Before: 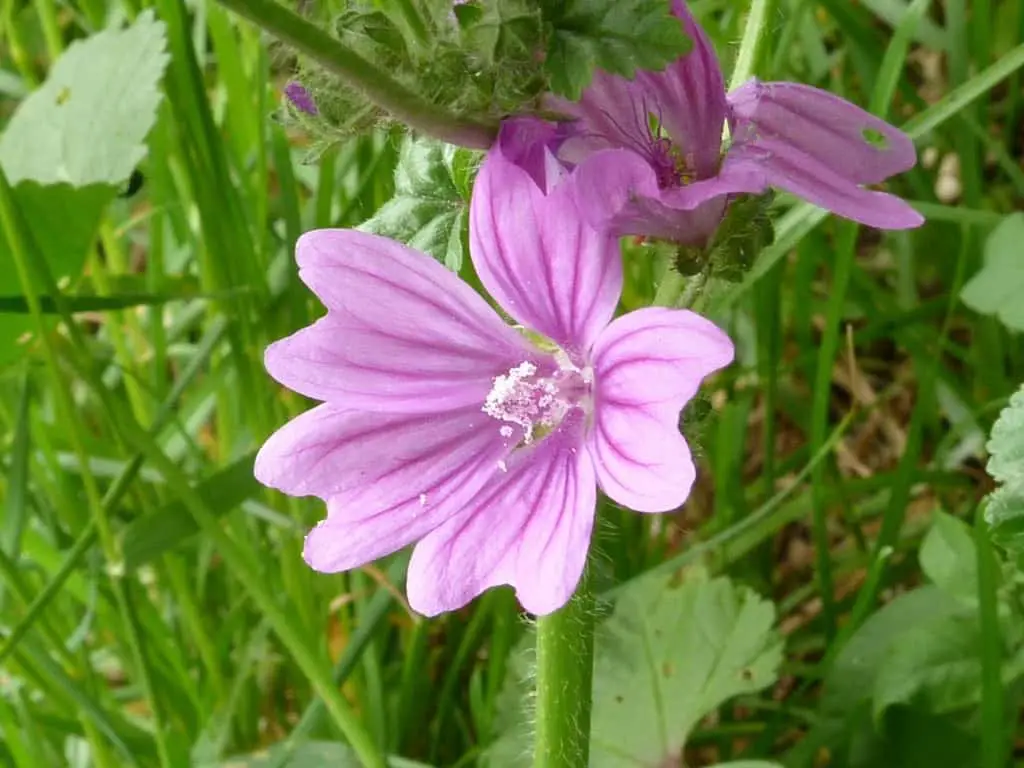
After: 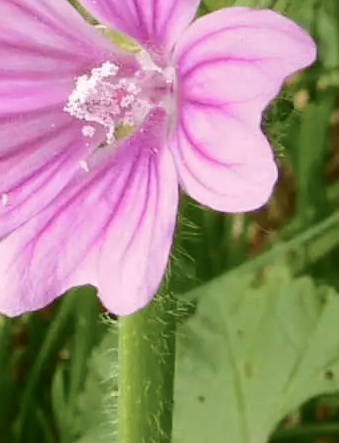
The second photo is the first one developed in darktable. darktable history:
crop: left 40.878%, top 39.176%, right 25.993%, bottom 3.081%
color balance rgb: linear chroma grading › global chroma 15%, perceptual saturation grading › global saturation 30%
rgb curve: curves: ch0 [(0, 0) (0.175, 0.154) (0.785, 0.663) (1, 1)]
color correction: highlights a* 5.59, highlights b* 5.24, saturation 0.68
tone curve: curves: ch0 [(0, 0.046) (0.037, 0.056) (0.176, 0.162) (0.33, 0.331) (0.432, 0.475) (0.601, 0.665) (0.843, 0.876) (1, 1)]; ch1 [(0, 0) (0.339, 0.349) (0.445, 0.42) (0.476, 0.47) (0.497, 0.492) (0.523, 0.514) (0.557, 0.558) (0.632, 0.615) (0.728, 0.746) (1, 1)]; ch2 [(0, 0) (0.327, 0.324) (0.417, 0.44) (0.46, 0.453) (0.502, 0.495) (0.526, 0.52) (0.54, 0.55) (0.606, 0.626) (0.745, 0.704) (1, 1)], color space Lab, independent channels, preserve colors none
shadows and highlights: shadows -23.08, highlights 46.15, soften with gaussian
